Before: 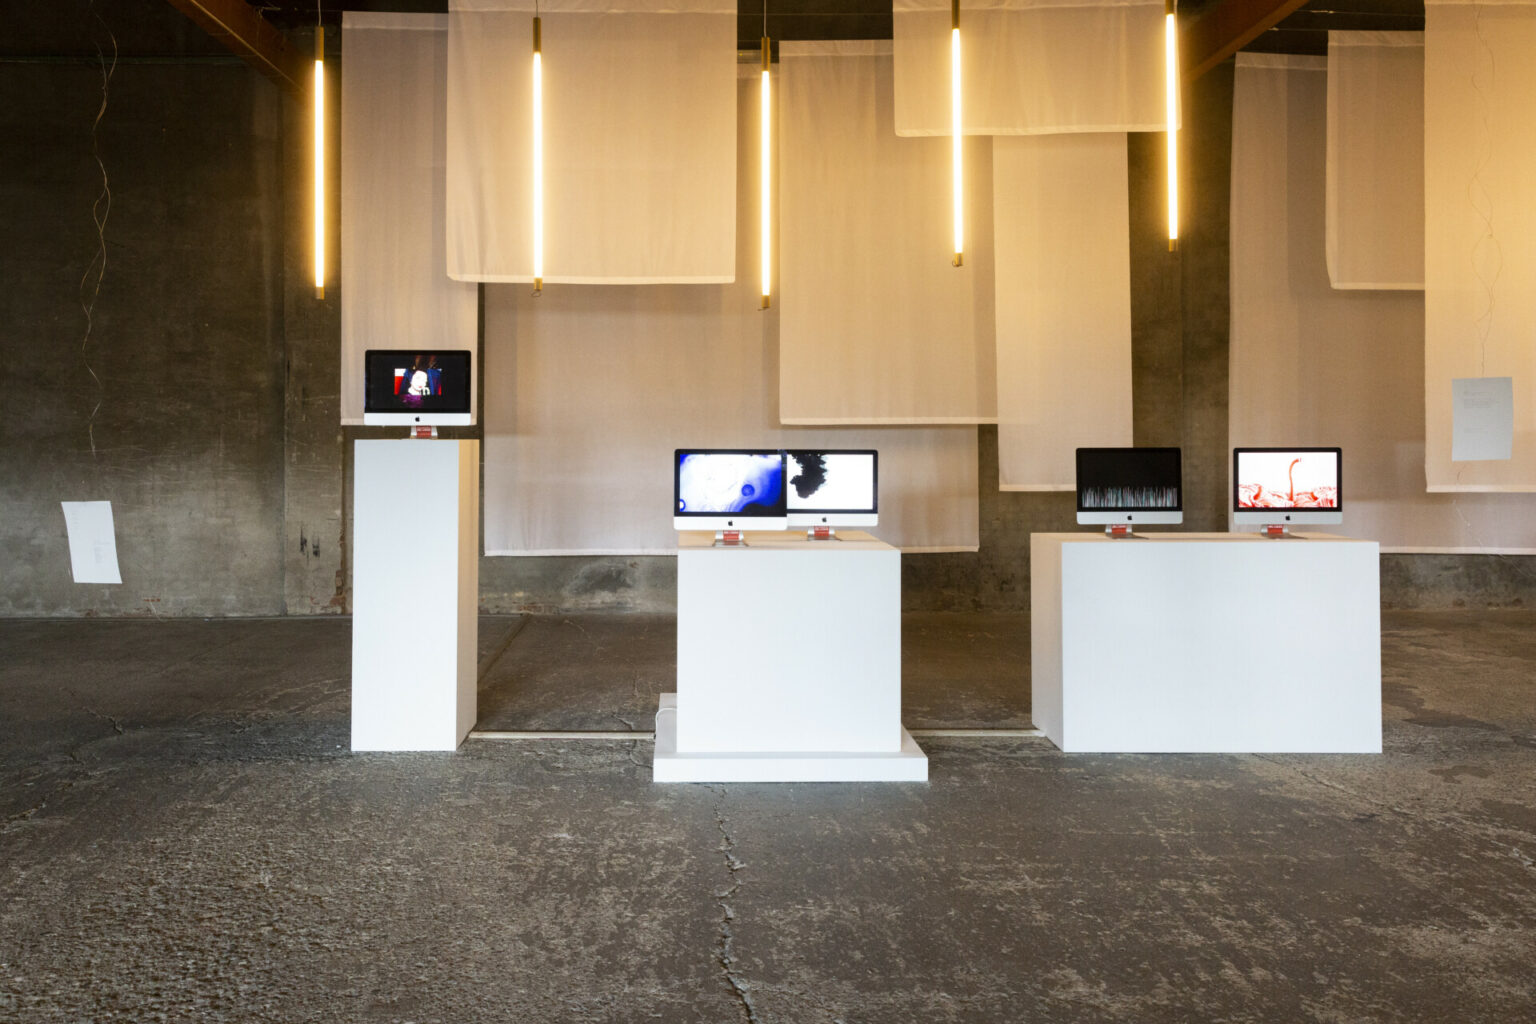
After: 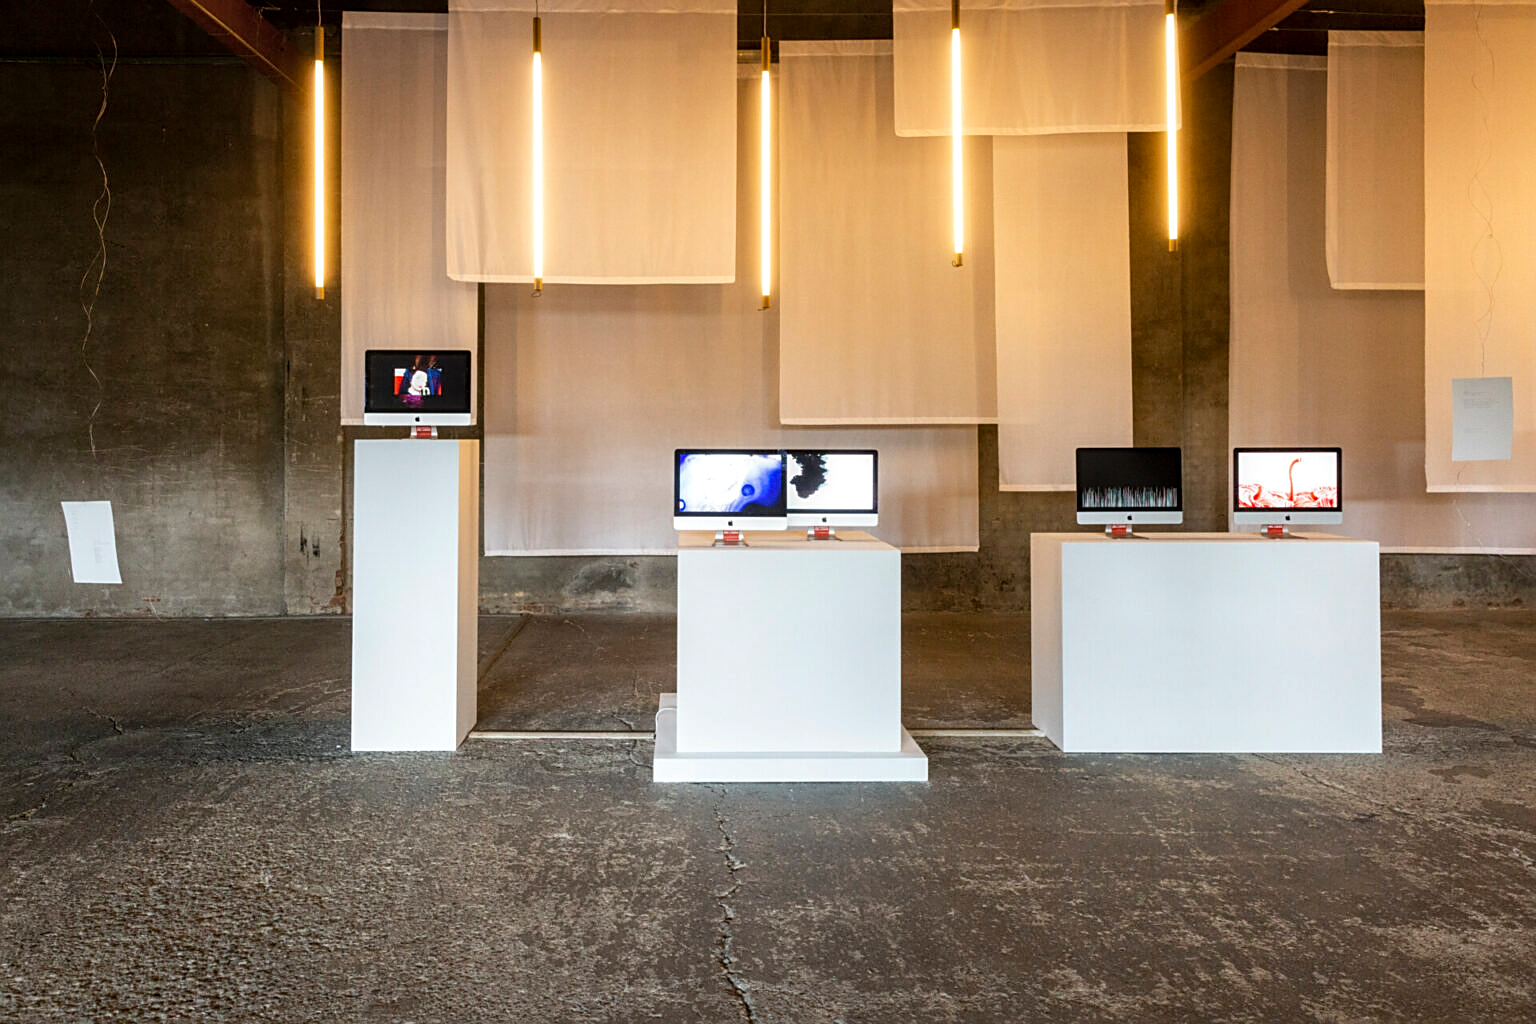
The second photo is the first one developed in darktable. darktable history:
sharpen: radius 1.948
local contrast: on, module defaults
